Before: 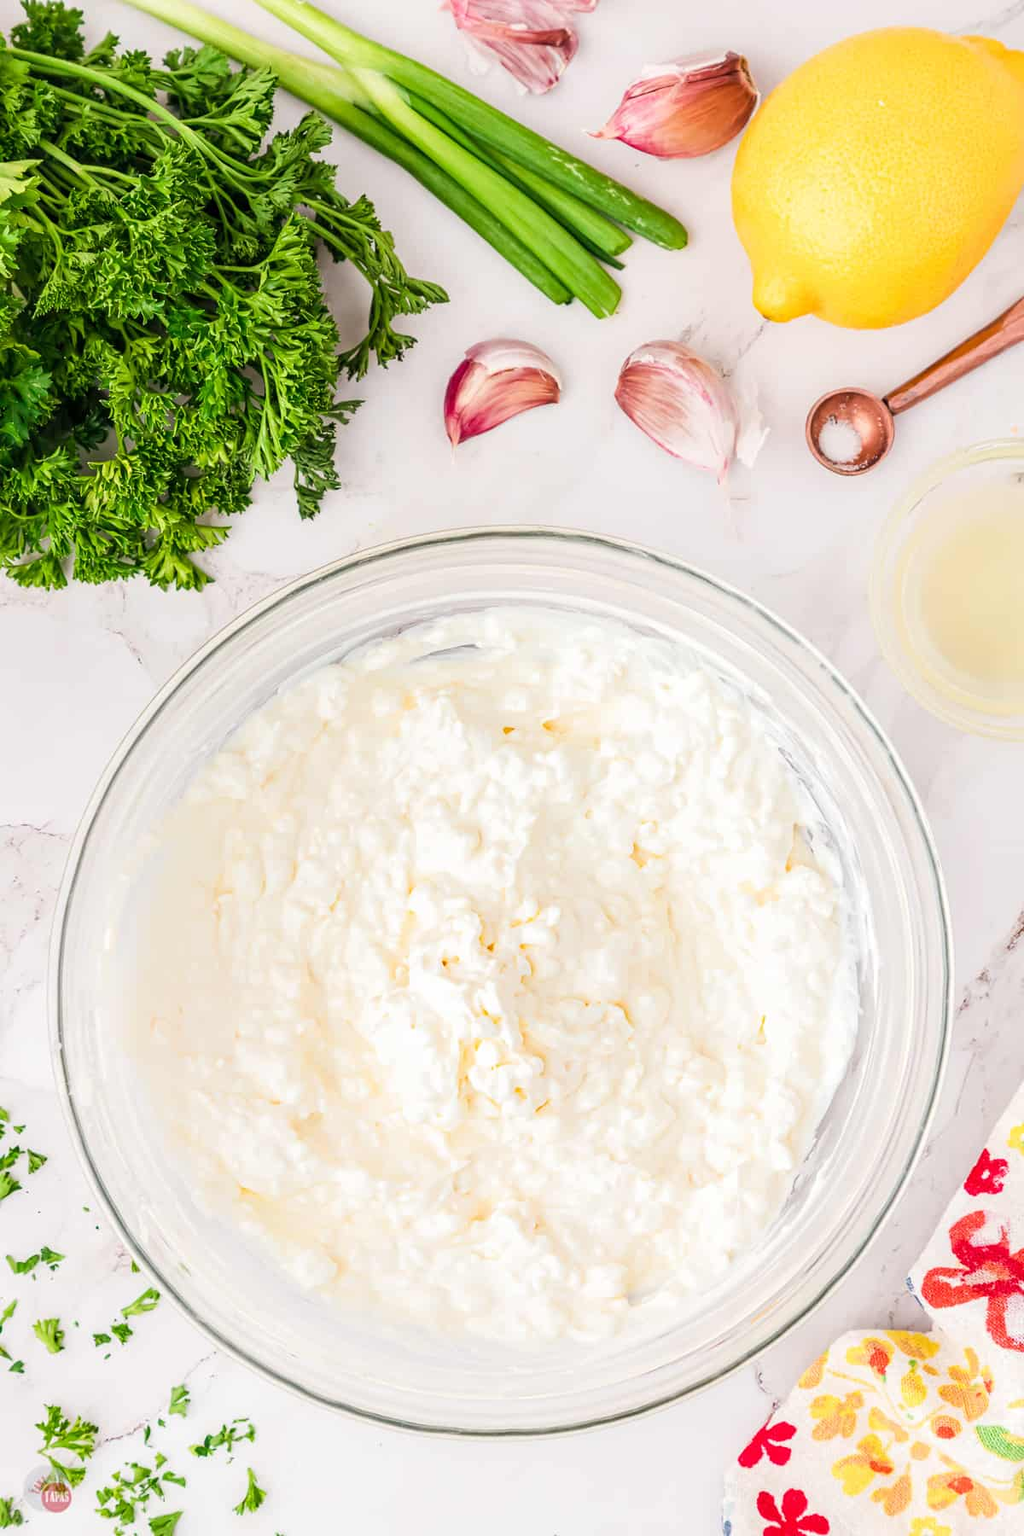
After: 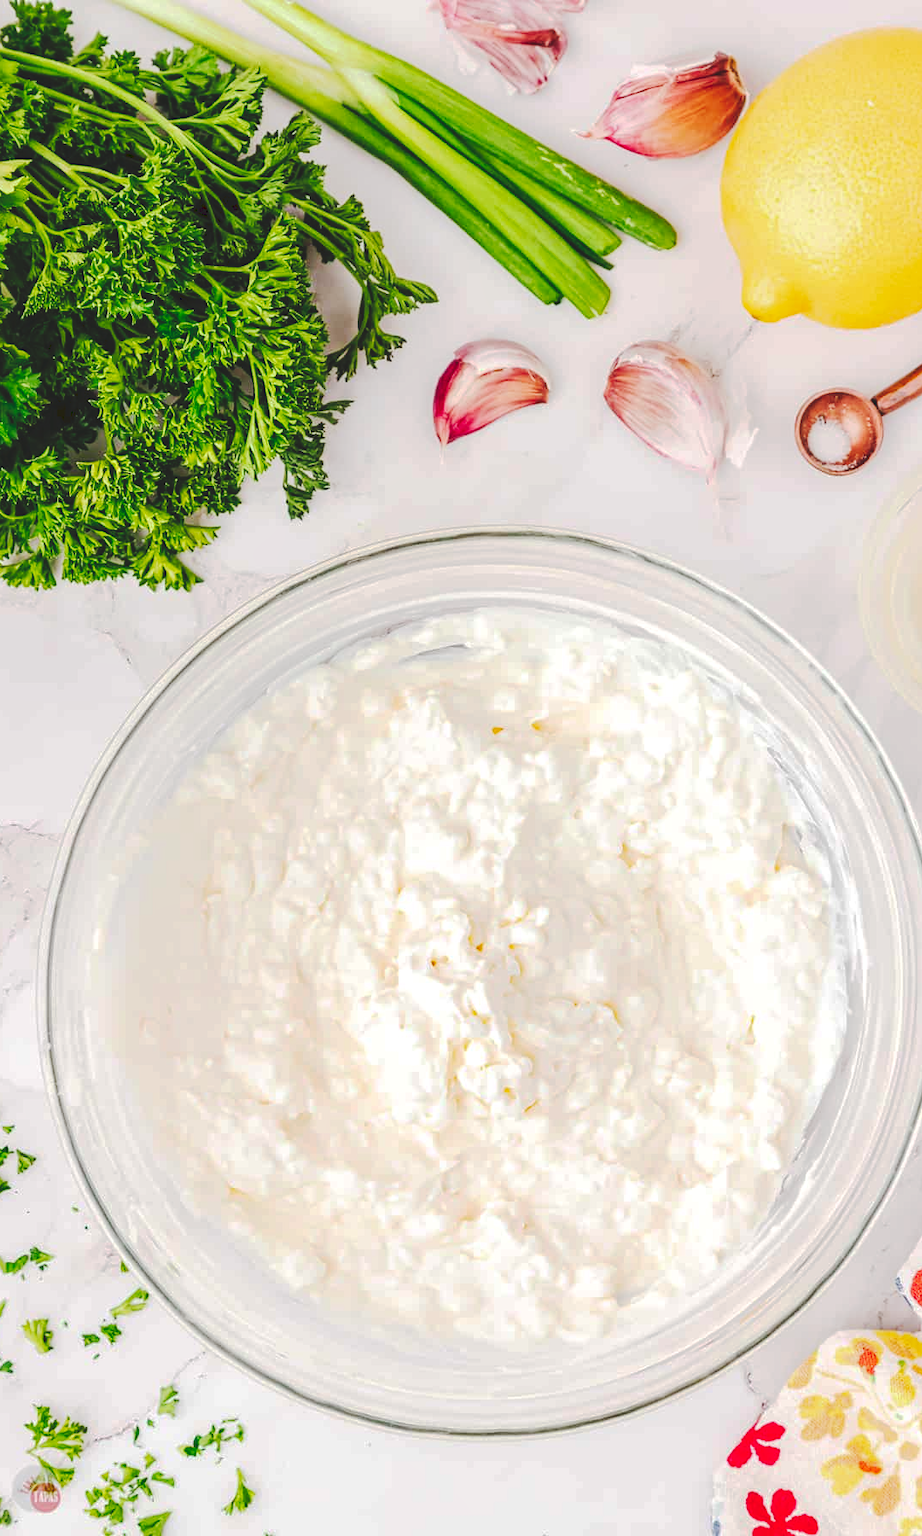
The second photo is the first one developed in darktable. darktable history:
crop and rotate: left 1.088%, right 8.807%
local contrast: highlights 100%, shadows 100%, detail 120%, midtone range 0.2
tone curve: curves: ch0 [(0, 0) (0.003, 0.132) (0.011, 0.136) (0.025, 0.14) (0.044, 0.147) (0.069, 0.149) (0.1, 0.156) (0.136, 0.163) (0.177, 0.177) (0.224, 0.2) (0.277, 0.251) (0.335, 0.311) (0.399, 0.387) (0.468, 0.487) (0.543, 0.585) (0.623, 0.675) (0.709, 0.742) (0.801, 0.81) (0.898, 0.867) (1, 1)], preserve colors none
